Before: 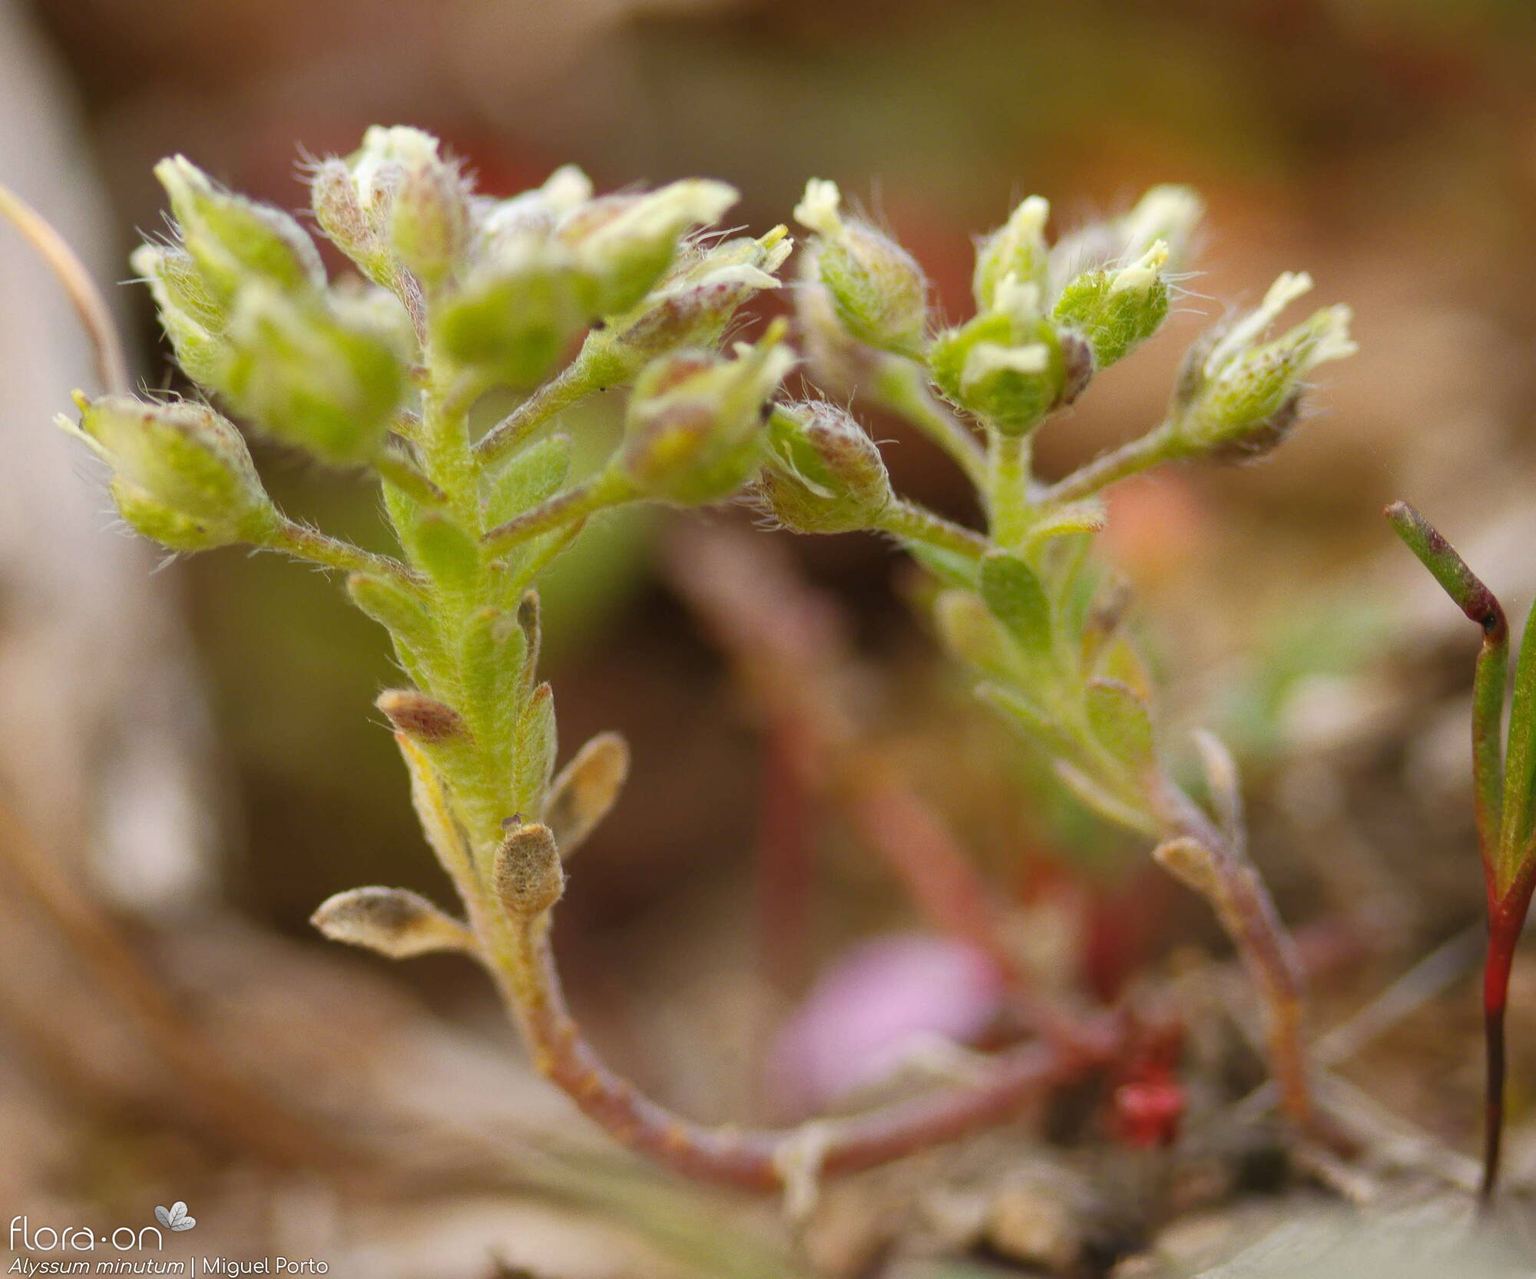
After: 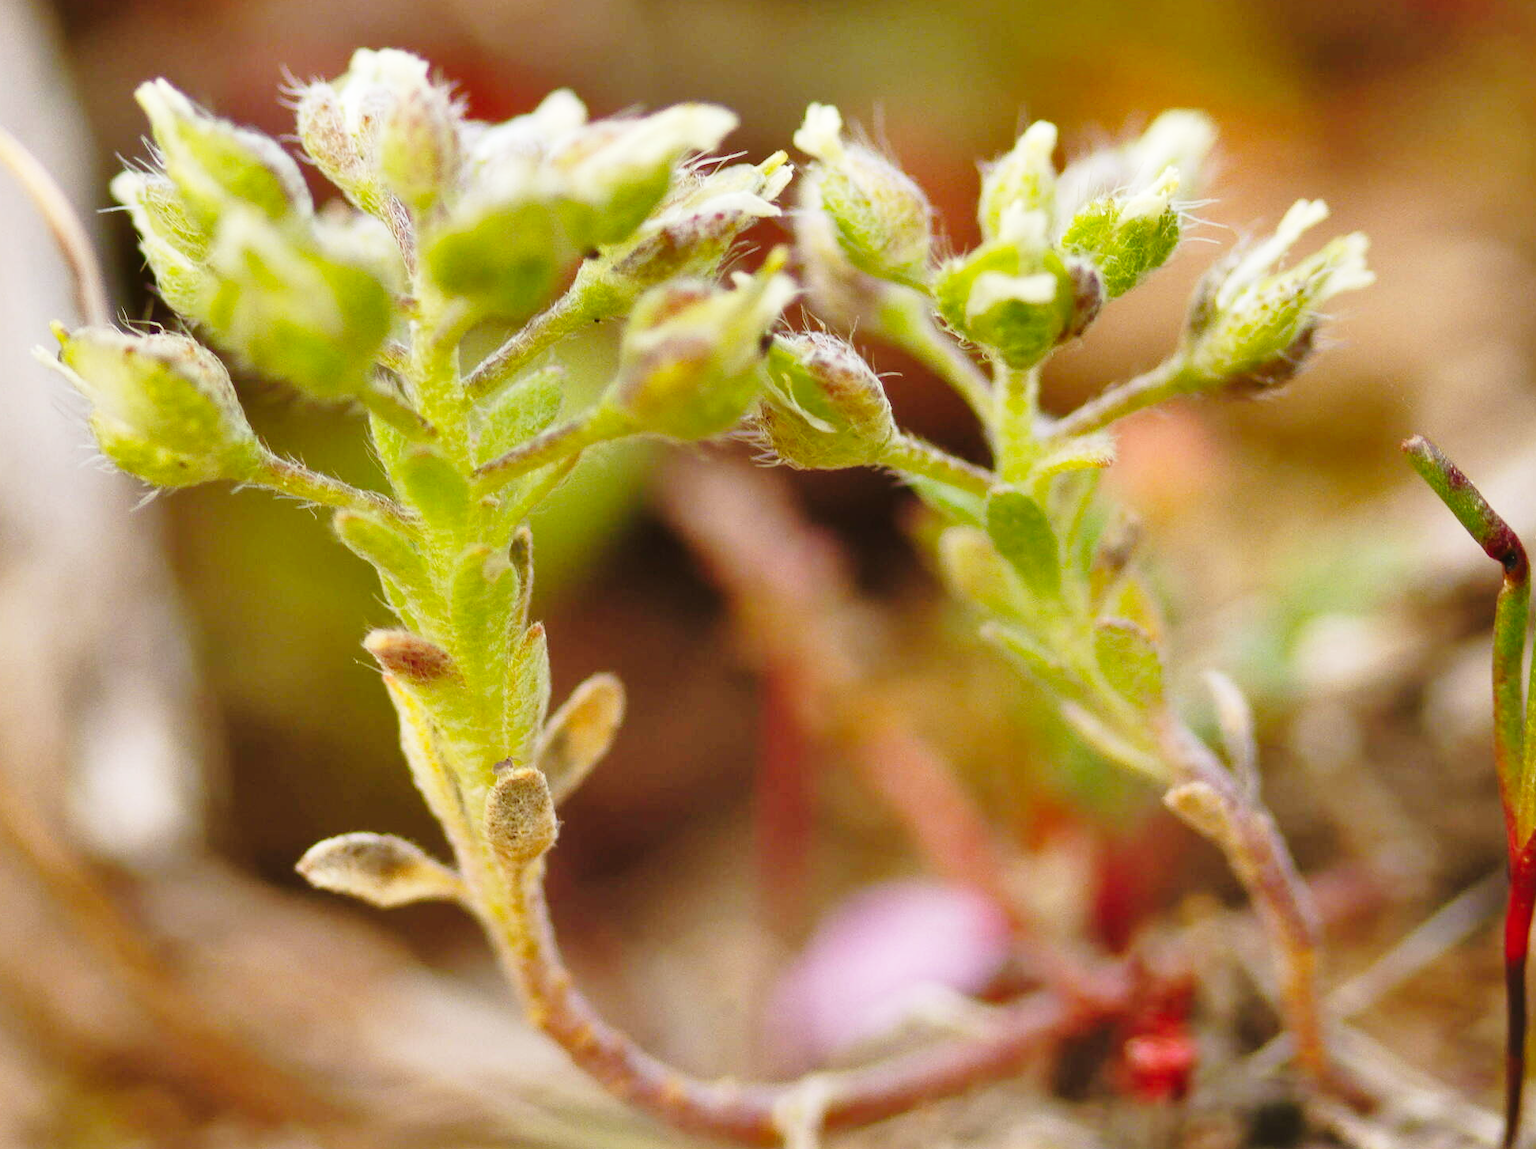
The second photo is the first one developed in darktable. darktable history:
base curve: curves: ch0 [(0, 0) (0.028, 0.03) (0.121, 0.232) (0.46, 0.748) (0.859, 0.968) (1, 1)], preserve colors none
shadows and highlights: low approximation 0.01, soften with gaussian
crop: left 1.507%, top 6.147%, right 1.379%, bottom 6.637%
